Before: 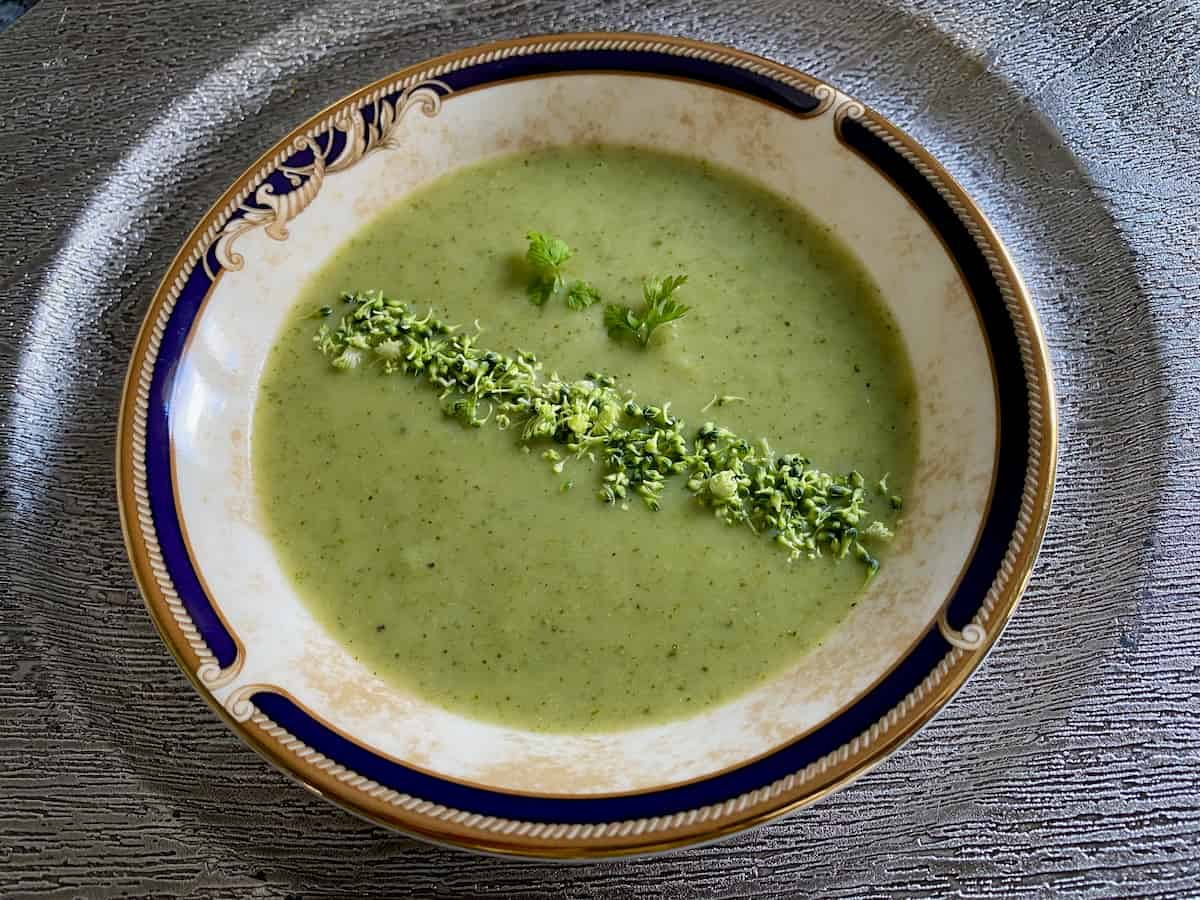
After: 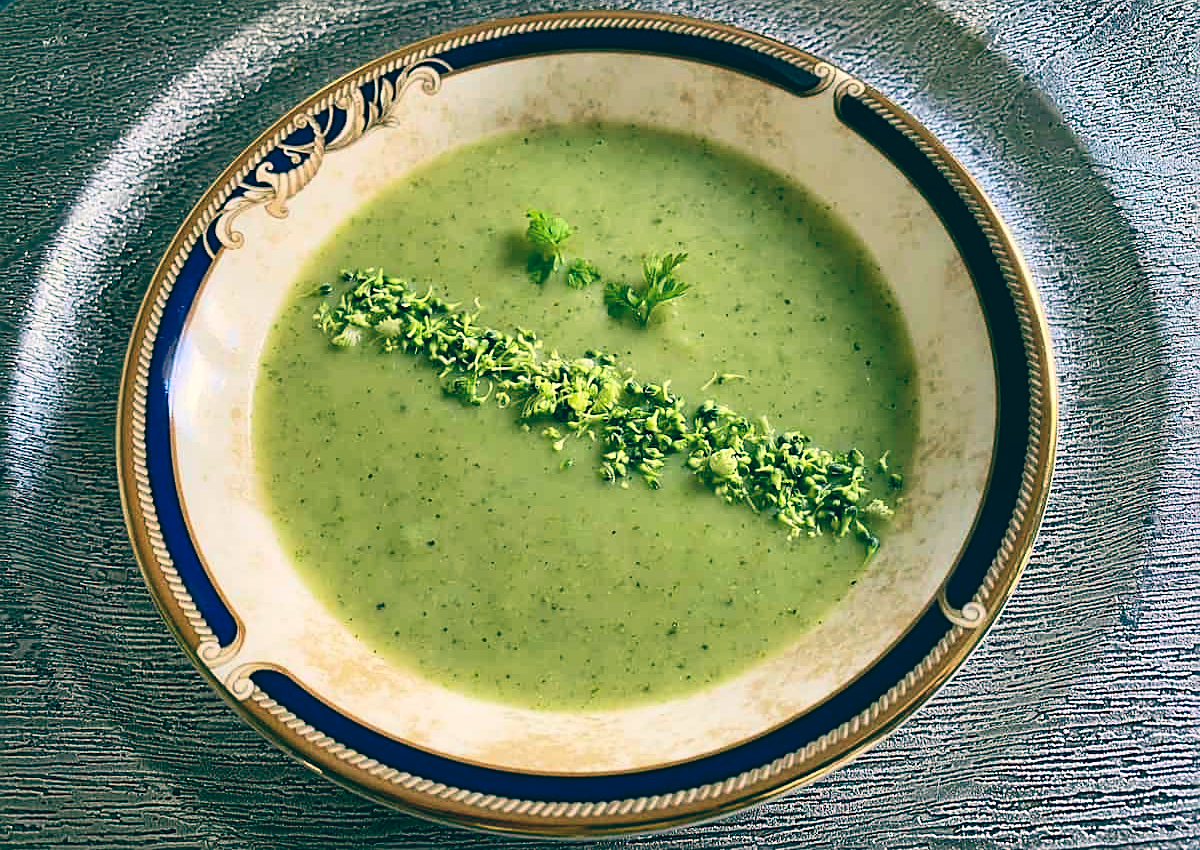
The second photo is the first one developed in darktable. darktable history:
contrast brightness saturation: contrast 0.2, brightness 0.16, saturation 0.22
crop and rotate: top 2.479%, bottom 3.018%
sharpen: on, module defaults
color balance: lift [1.005, 0.99, 1.007, 1.01], gamma [1, 0.979, 1.011, 1.021], gain [0.923, 1.098, 1.025, 0.902], input saturation 90.45%, contrast 7.73%, output saturation 105.91%
